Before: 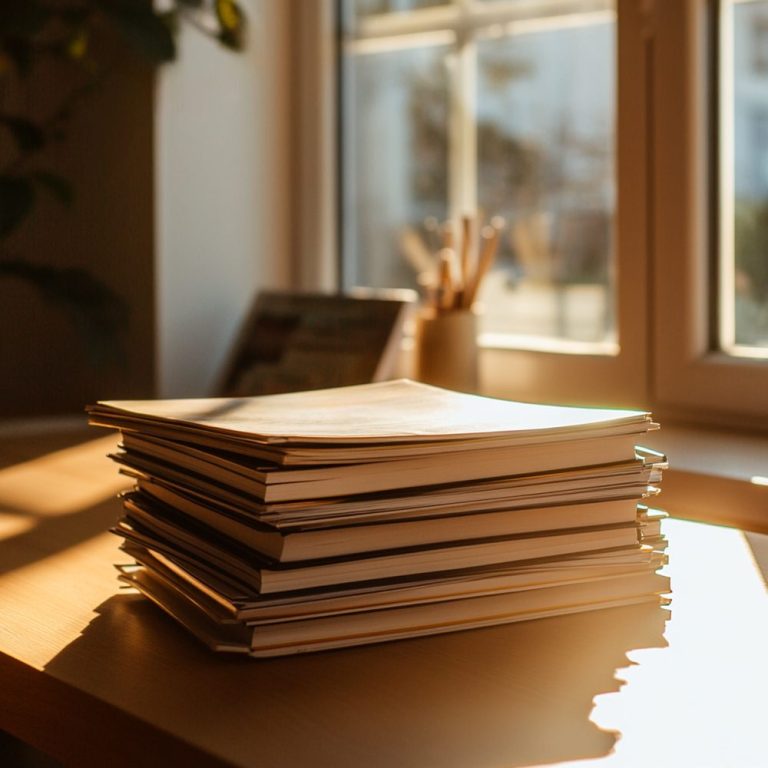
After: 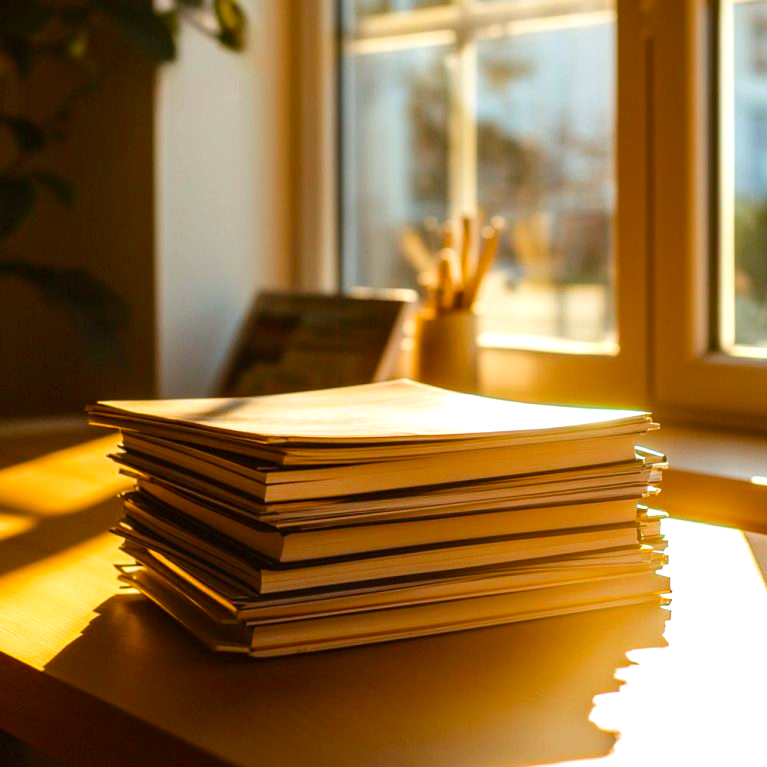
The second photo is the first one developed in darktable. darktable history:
exposure: exposure 0.4 EV, compensate highlight preservation false
color balance rgb: linear chroma grading › global chroma 15%, perceptual saturation grading › global saturation 30%
